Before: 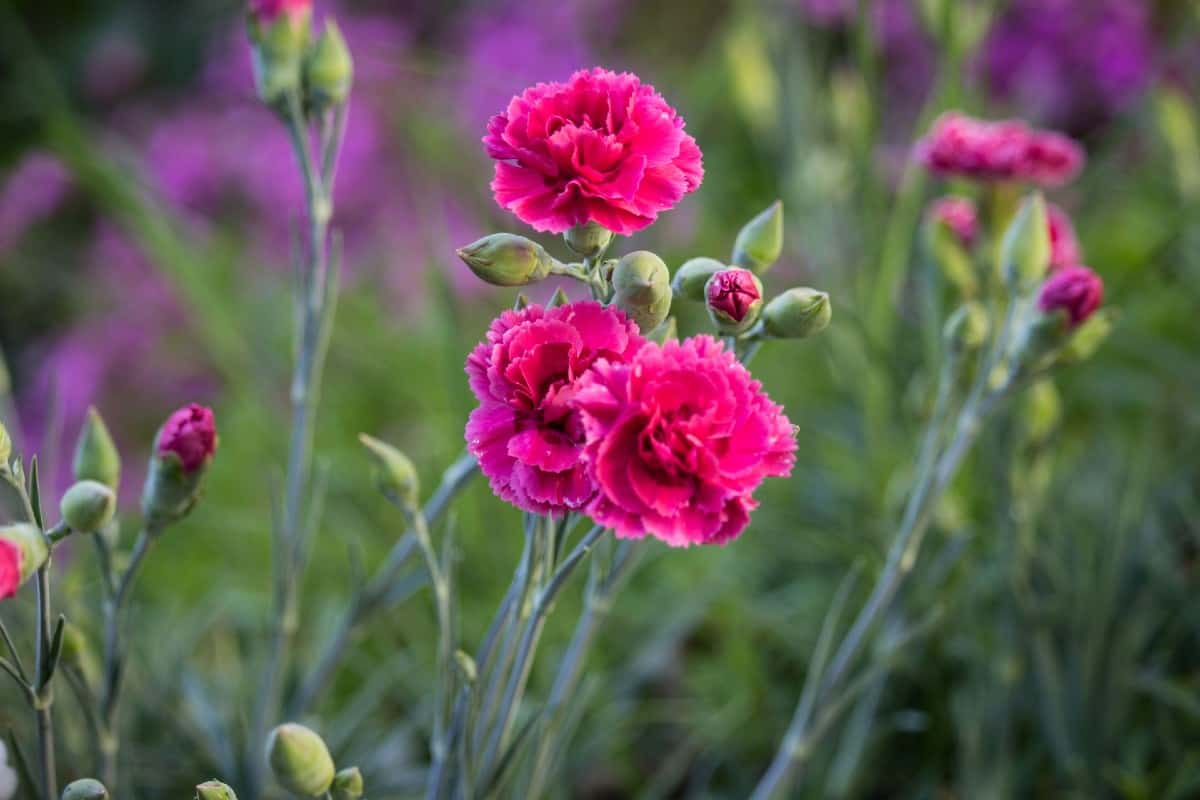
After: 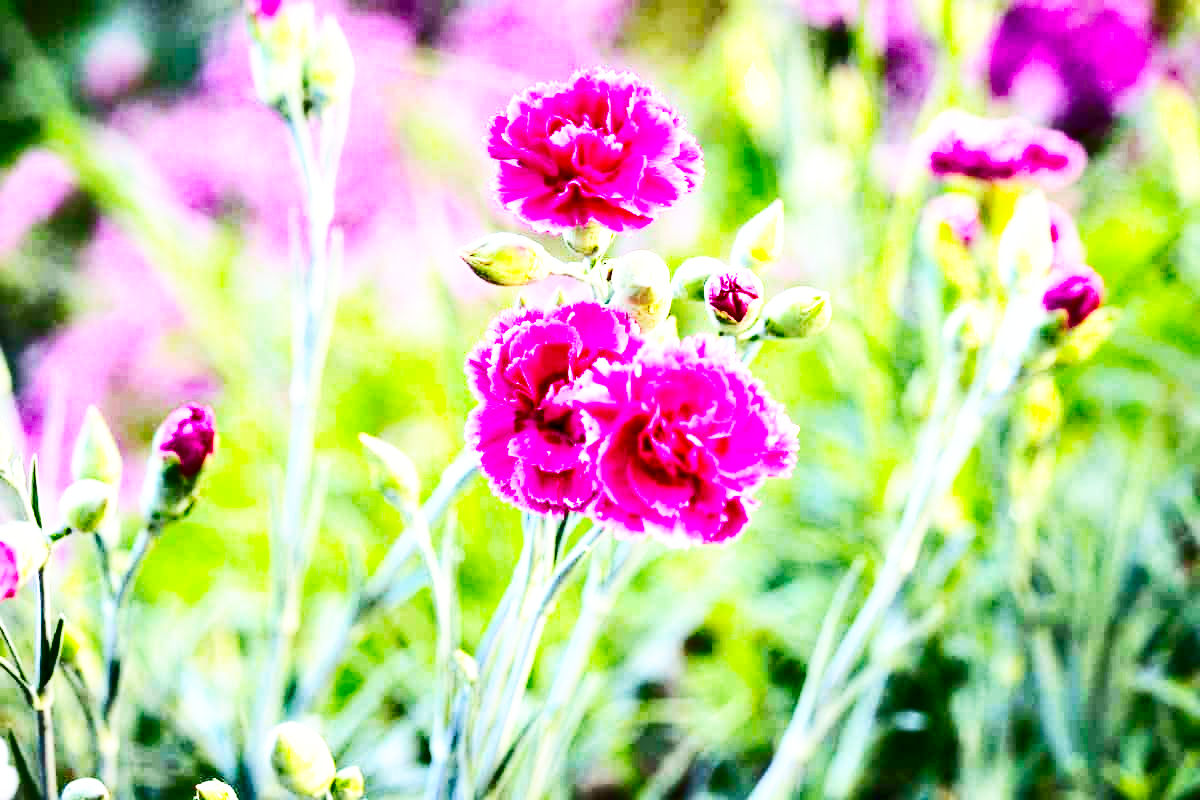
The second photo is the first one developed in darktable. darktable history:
contrast brightness saturation: contrast 0.288
base curve: curves: ch0 [(0, 0) (0.007, 0.004) (0.027, 0.03) (0.046, 0.07) (0.207, 0.54) (0.442, 0.872) (0.673, 0.972) (1, 1)], preserve colors none
color balance rgb: perceptual saturation grading › global saturation 19.736%
exposure: black level correction 0.001, exposure 1.653 EV, compensate exposure bias true, compensate highlight preservation false
shadows and highlights: shadows 30.61, highlights -62.99, soften with gaussian
